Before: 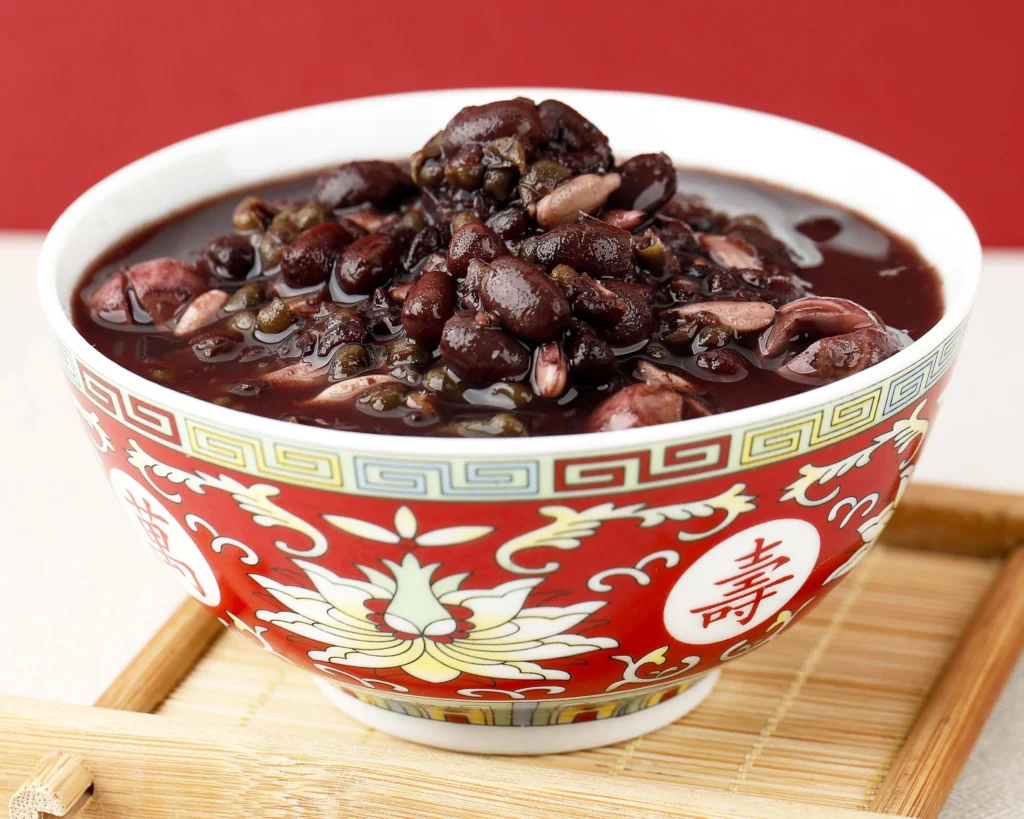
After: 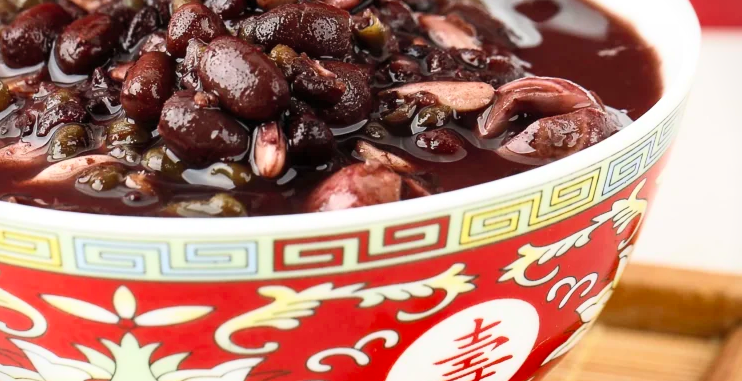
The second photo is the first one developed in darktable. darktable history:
crop and rotate: left 27.46%, top 26.944%, bottom 26.456%
vignetting: fall-off start 97.3%, fall-off radius 78.22%, width/height ratio 1.117
contrast brightness saturation: contrast 0.203, brightness 0.169, saturation 0.227
